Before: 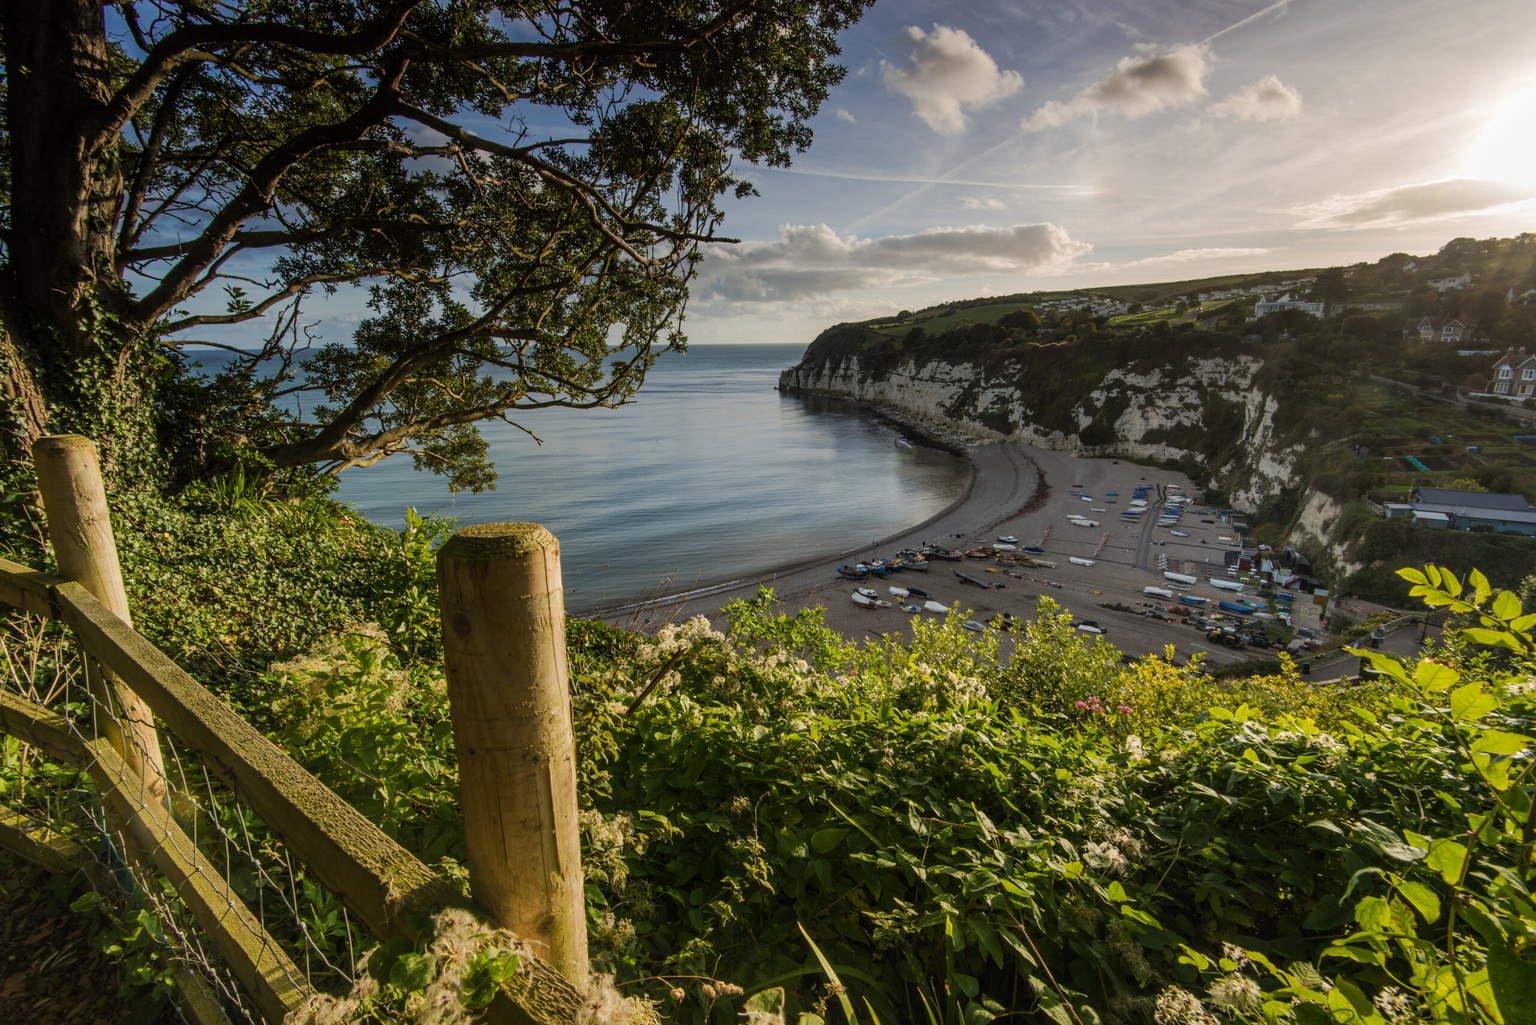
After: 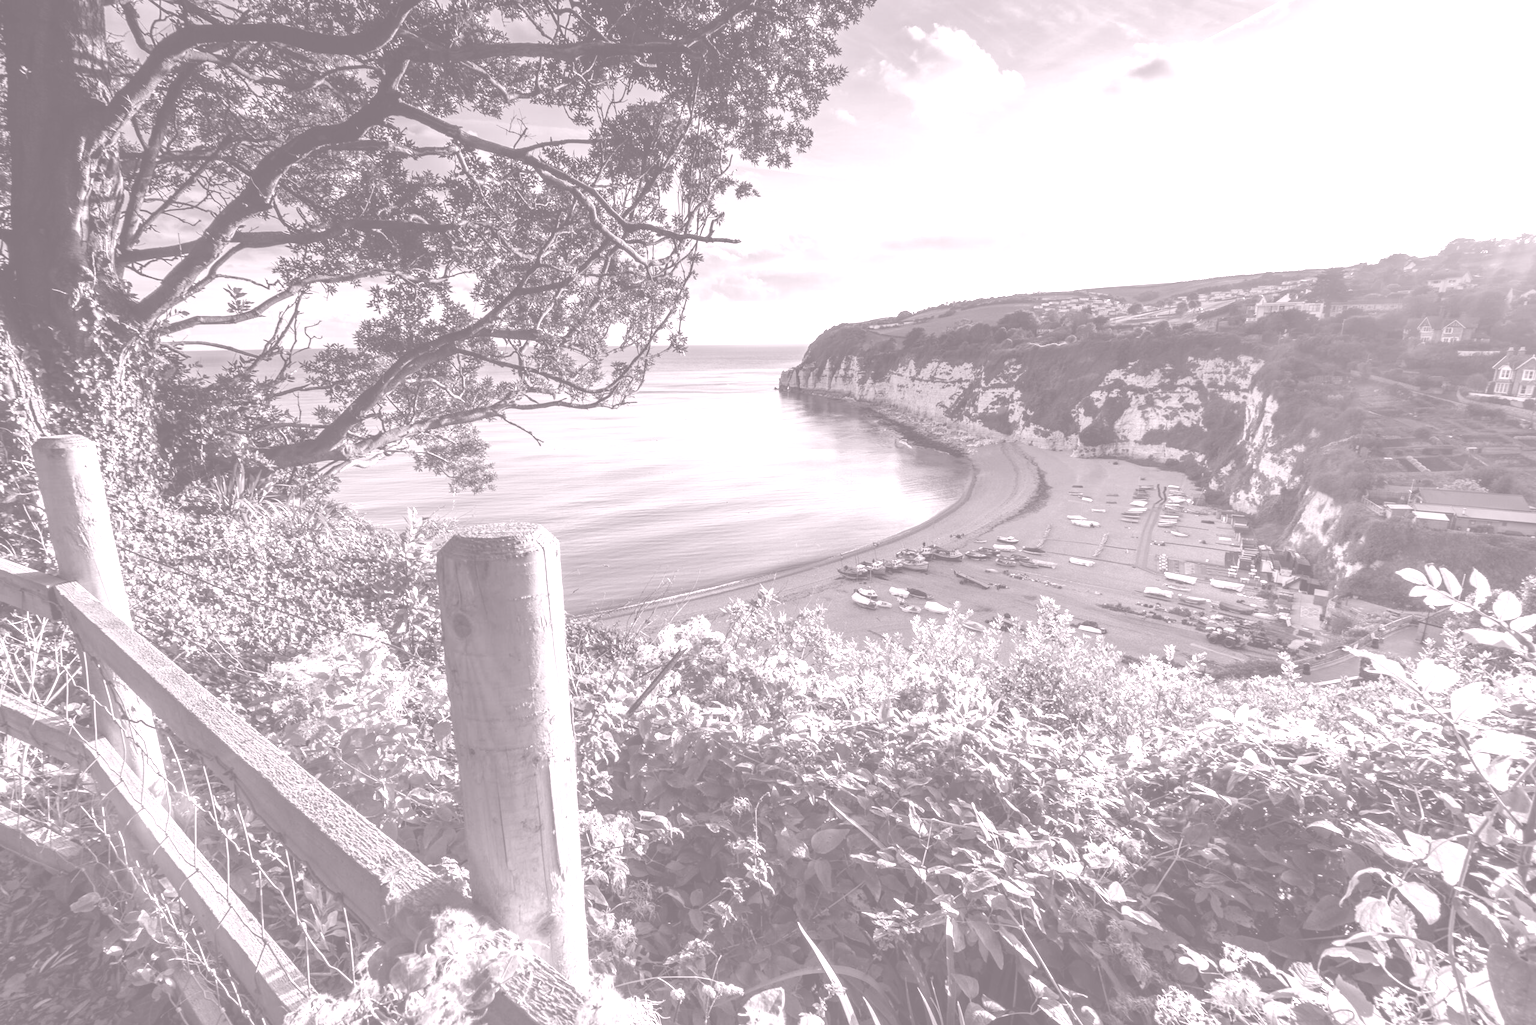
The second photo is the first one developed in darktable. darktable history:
colorize: hue 25.2°, saturation 83%, source mix 82%, lightness 79%, version 1
tone equalizer: on, module defaults
